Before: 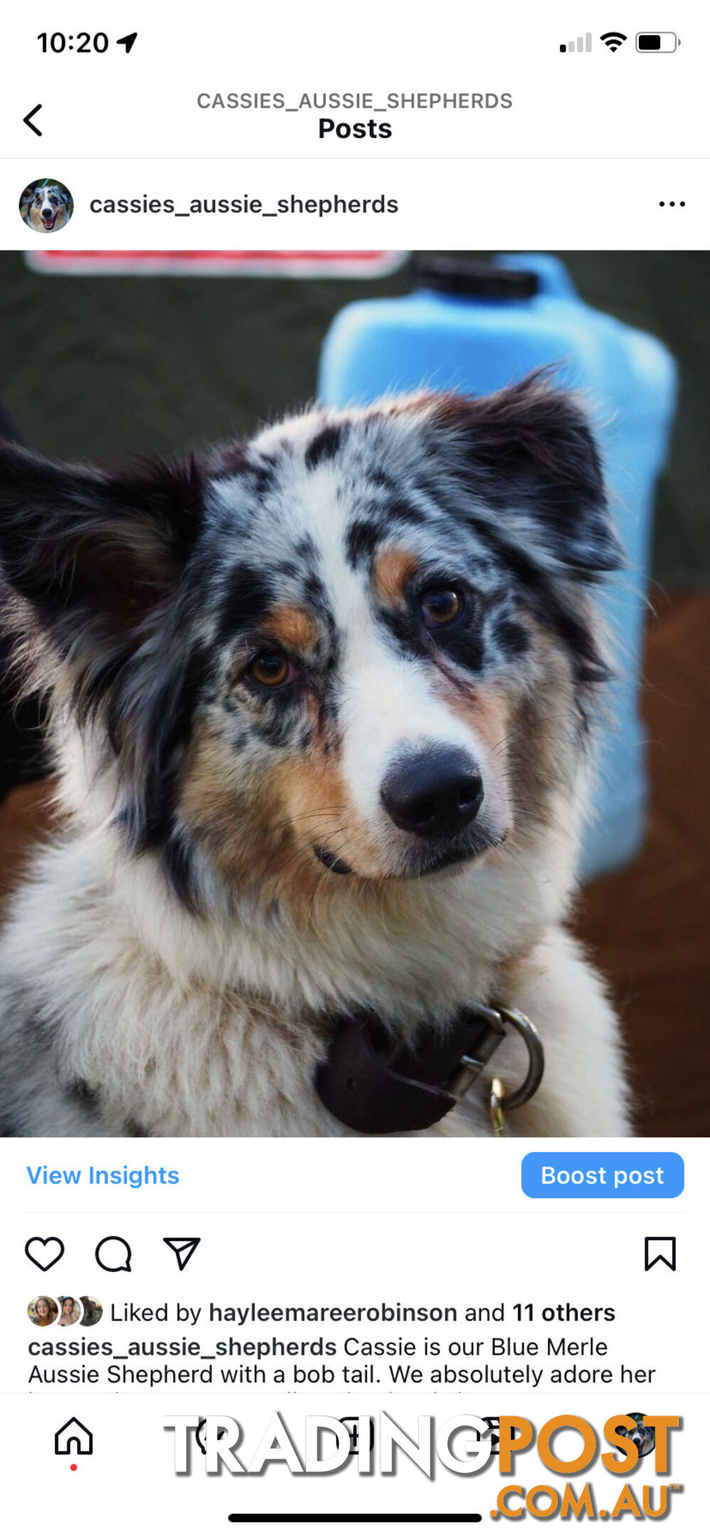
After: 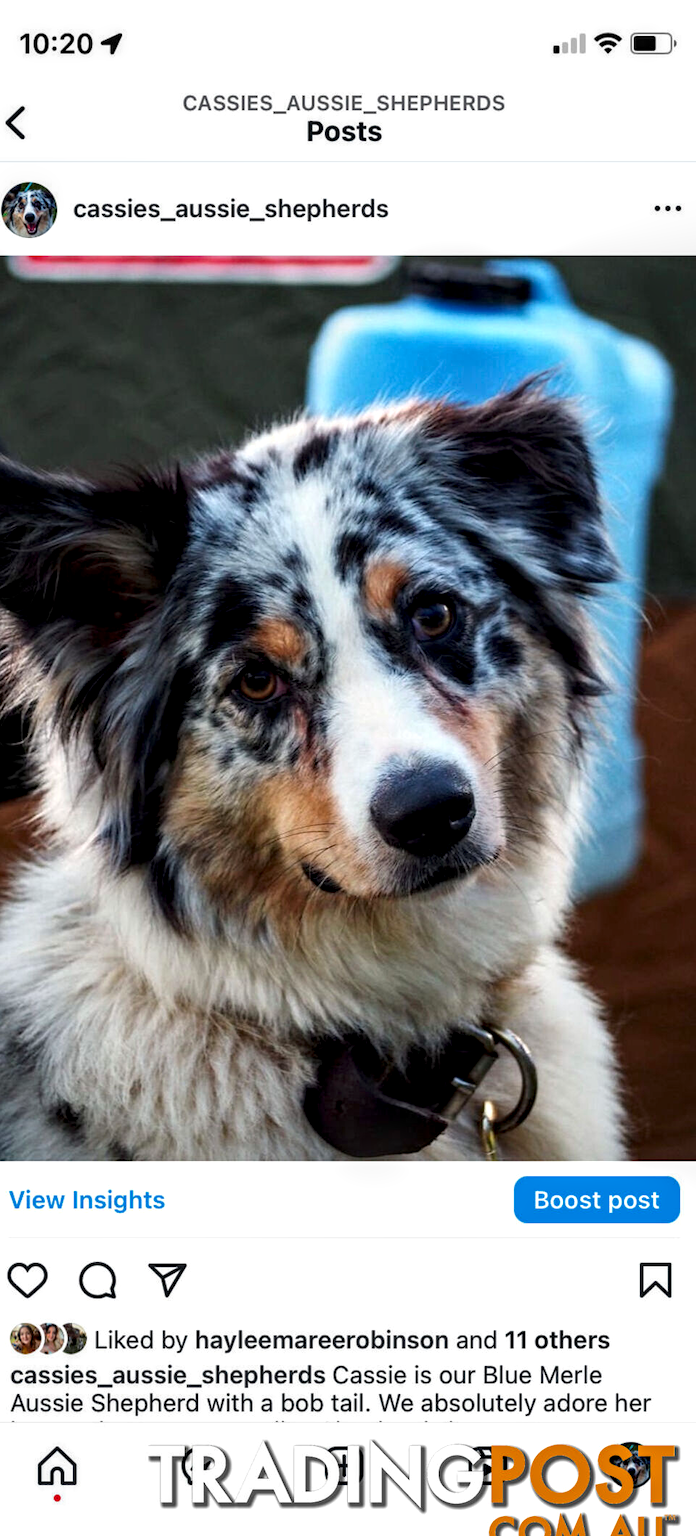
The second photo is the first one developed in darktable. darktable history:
local contrast: highlights 60%, shadows 63%, detail 160%
crop and rotate: left 2.568%, right 1.309%, bottom 2.021%
